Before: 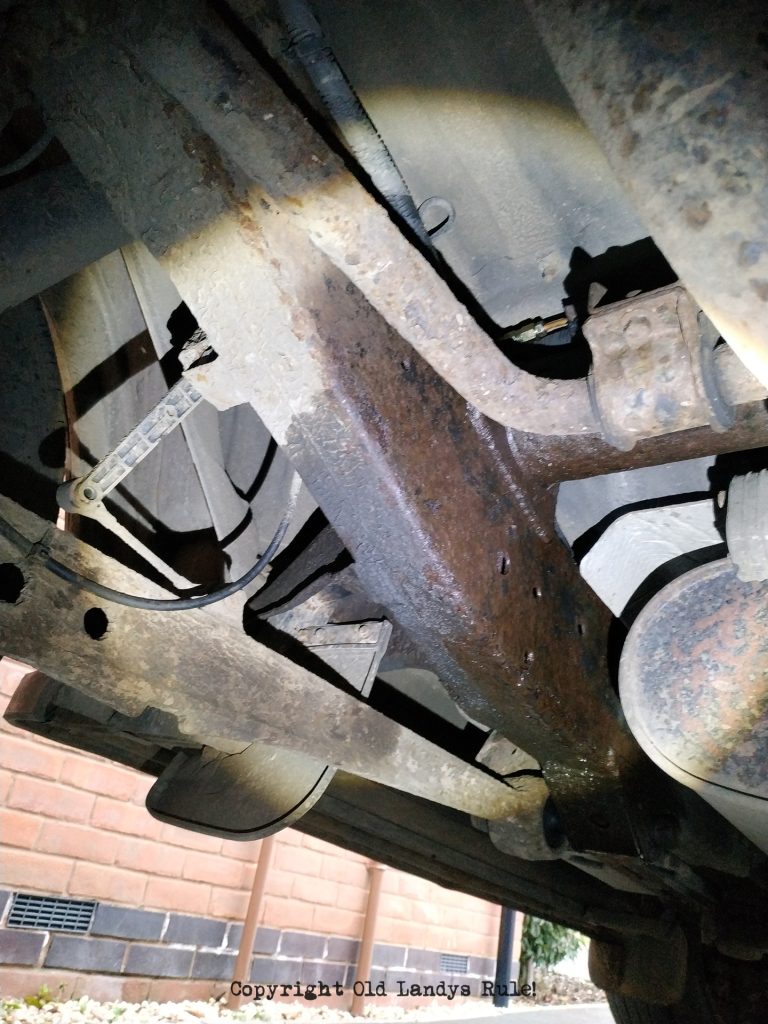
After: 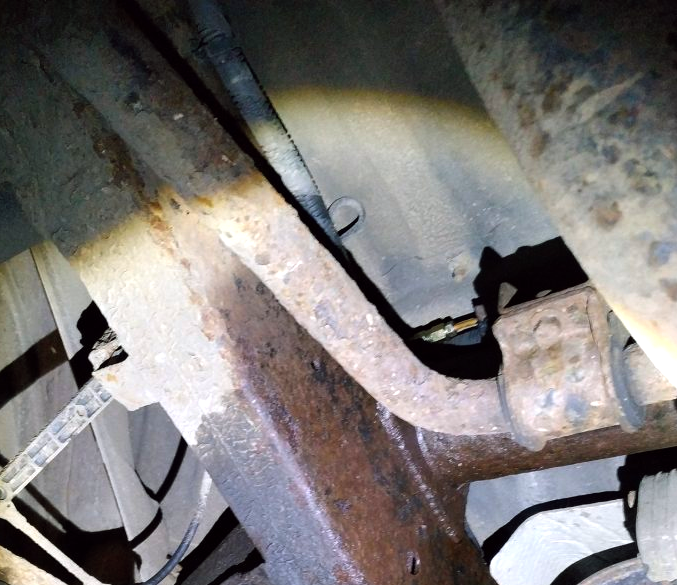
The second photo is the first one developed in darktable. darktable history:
color balance: lift [1, 1.001, 0.999, 1.001], gamma [1, 1.004, 1.007, 0.993], gain [1, 0.991, 0.987, 1.013], contrast 10%, output saturation 120%
crop and rotate: left 11.812%, bottom 42.776%
tone equalizer: on, module defaults
